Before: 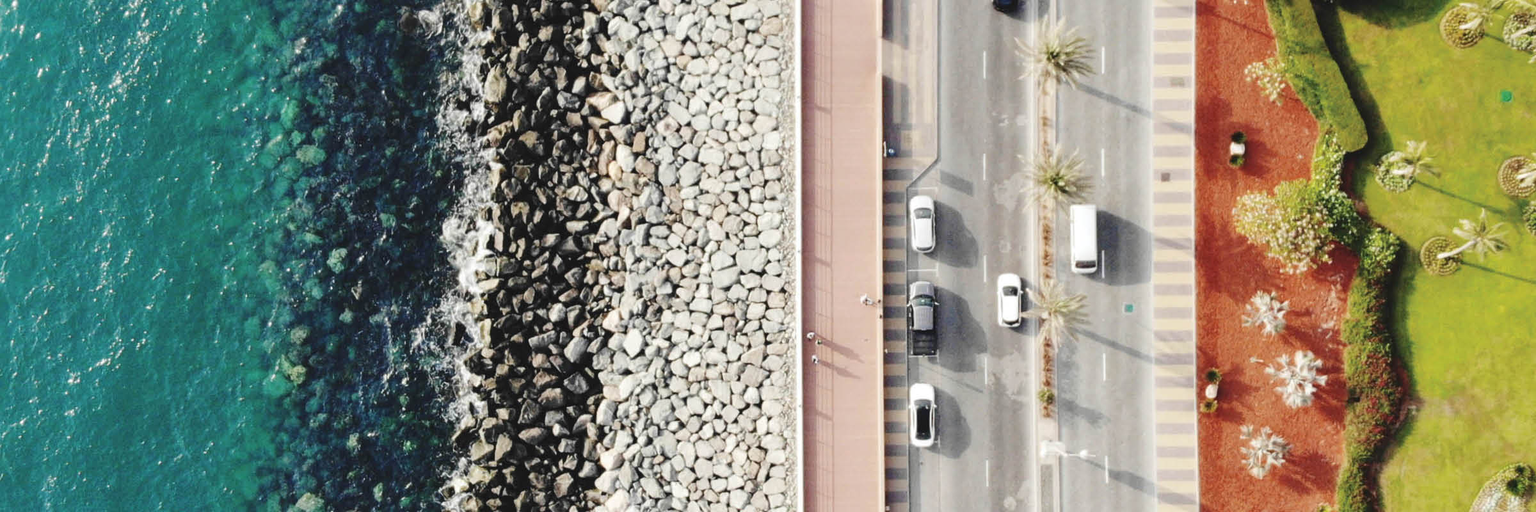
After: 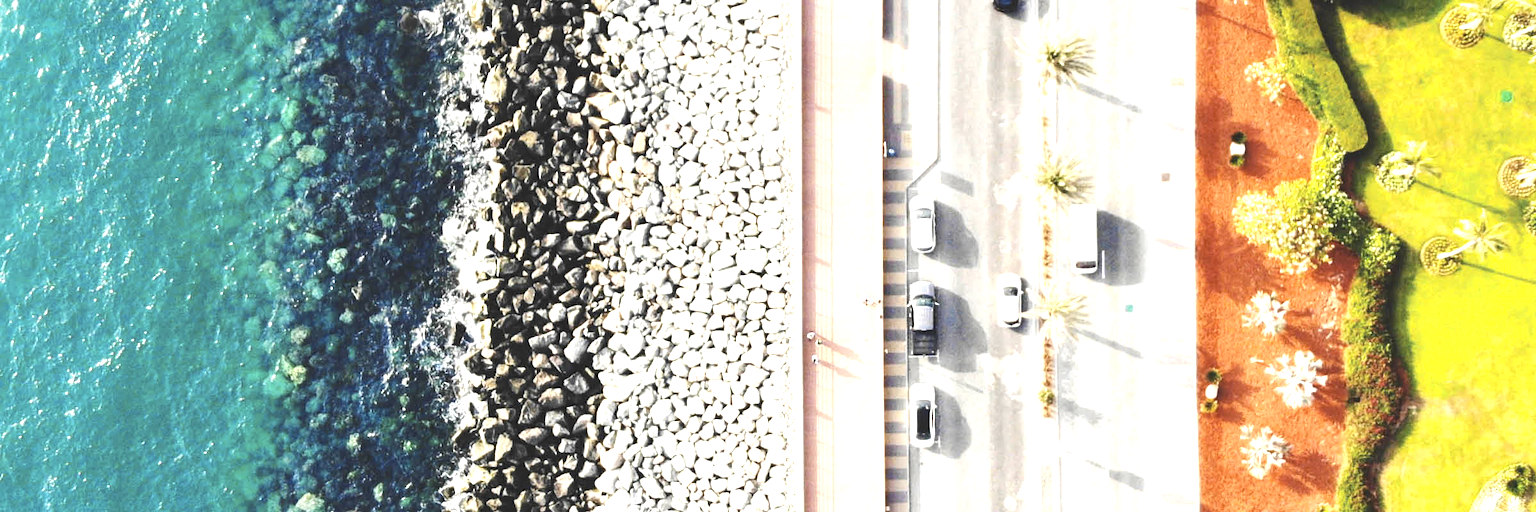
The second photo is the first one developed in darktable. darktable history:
color contrast: green-magenta contrast 0.8, blue-yellow contrast 1.1, unbound 0
exposure: black level correction 0, exposure 1.2 EV, compensate highlight preservation false
